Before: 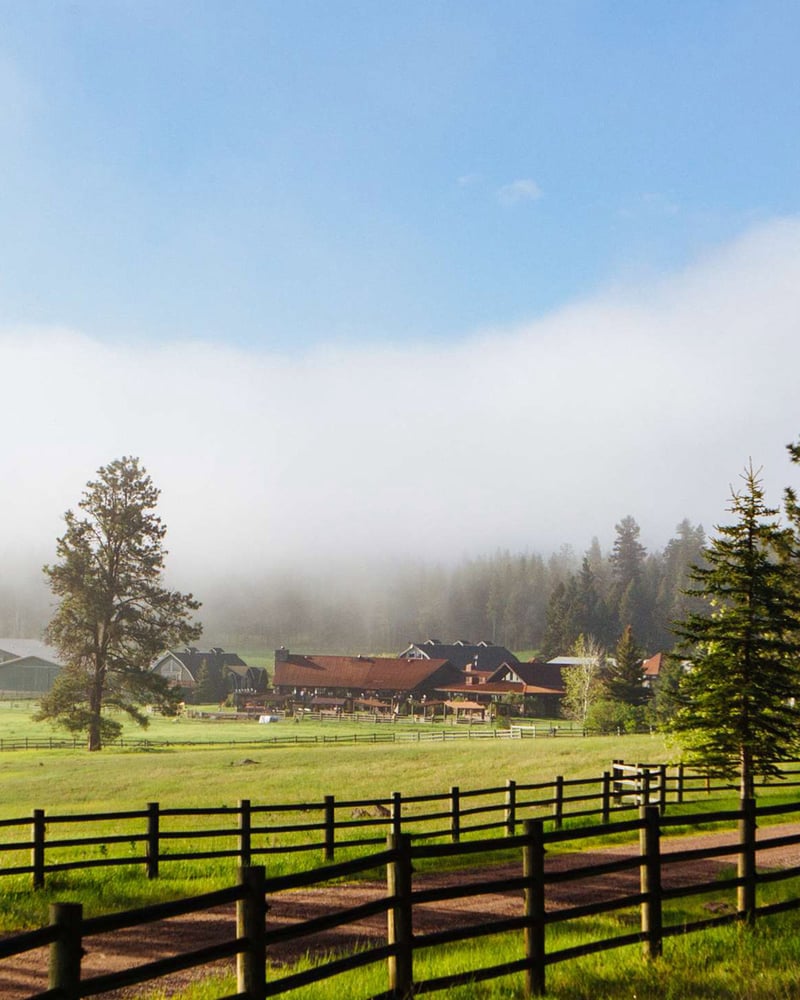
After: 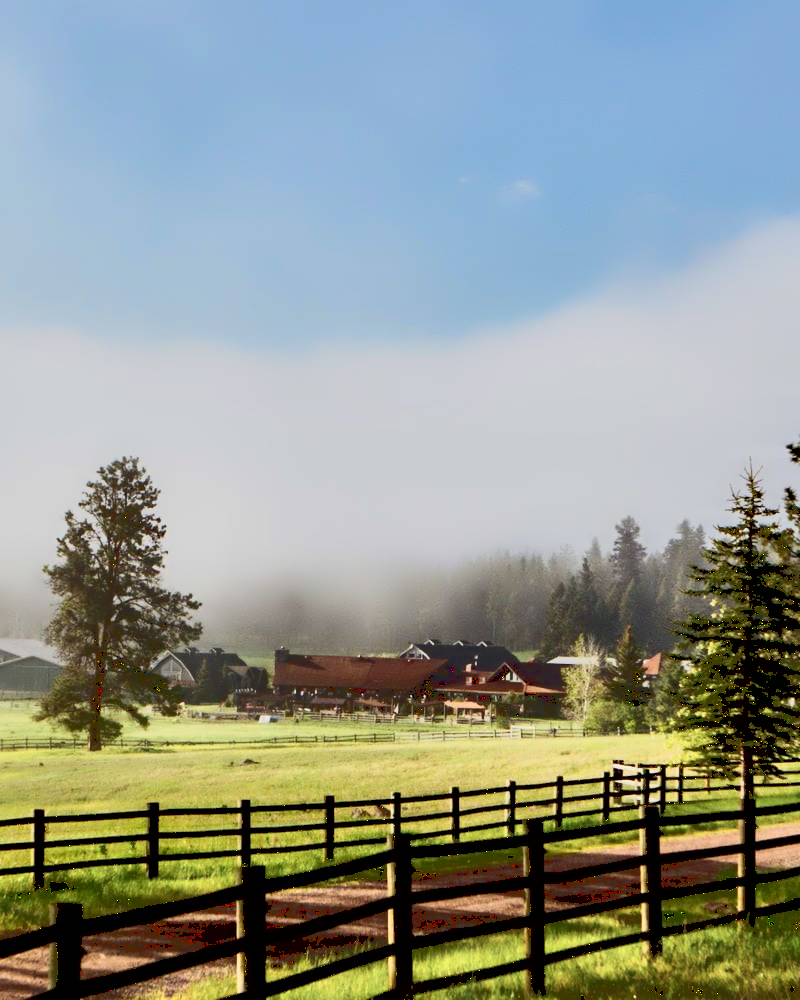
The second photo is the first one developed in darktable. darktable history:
tone curve: curves: ch0 [(0, 0.148) (0.191, 0.225) (0.712, 0.695) (0.864, 0.797) (1, 0.839)]
local contrast: mode bilateral grid, contrast 20, coarseness 50, detail 120%, midtone range 0.2
contrast equalizer: y [[0.783, 0.666, 0.575, 0.77, 0.556, 0.501], [0.5 ×6], [0.5 ×6], [0, 0.02, 0.272, 0.399, 0.062, 0], [0 ×6]]
